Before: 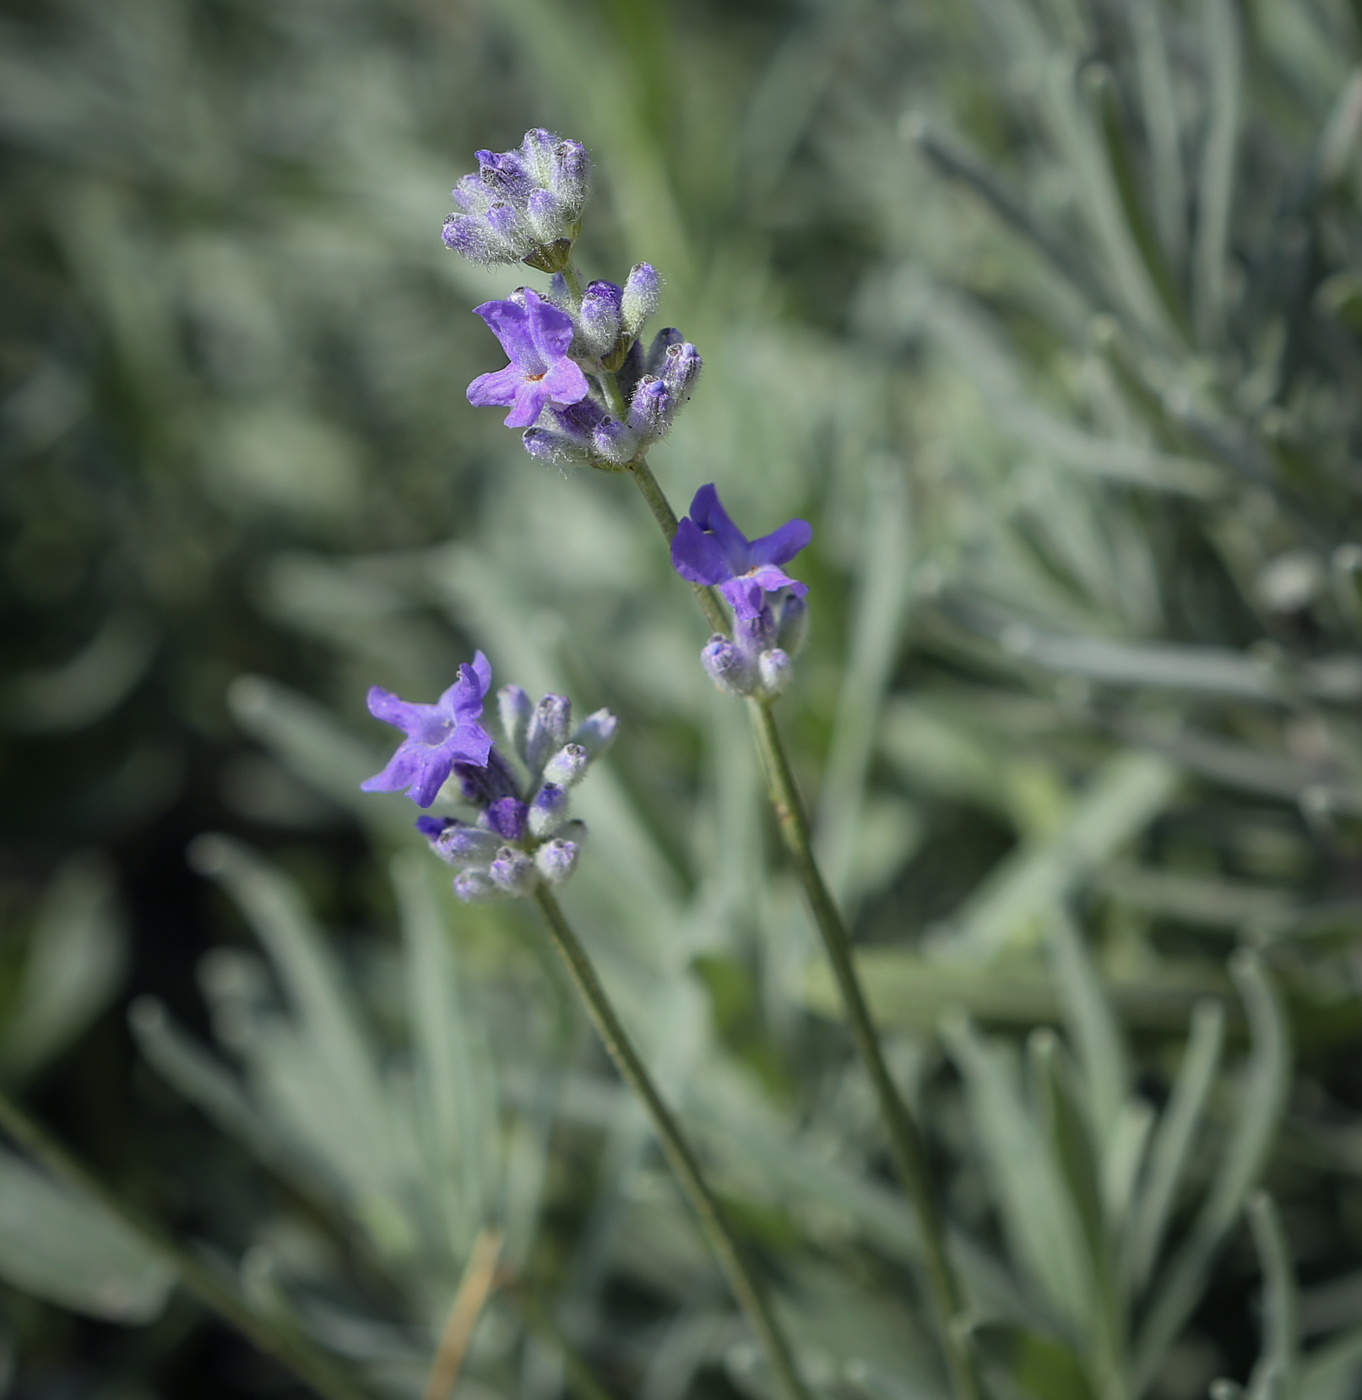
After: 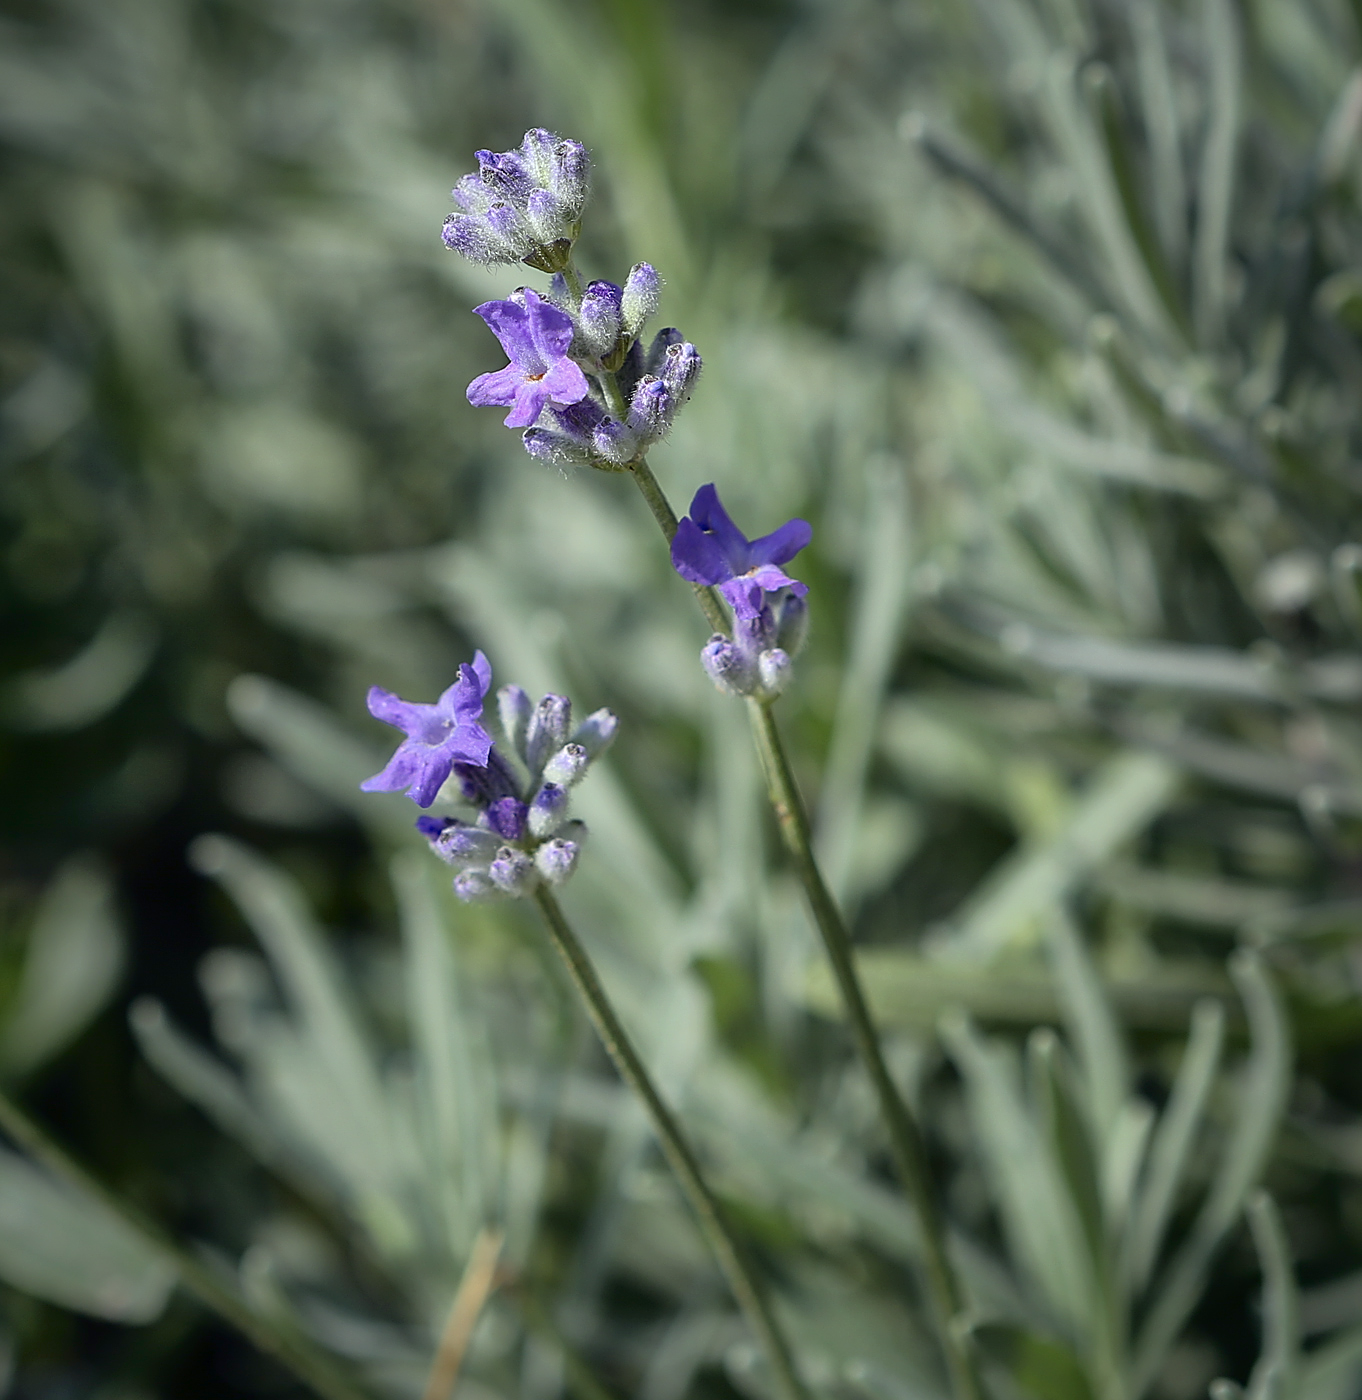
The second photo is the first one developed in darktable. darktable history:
tone curve: curves: ch0 [(0, 0) (0.003, 0.002) (0.011, 0.006) (0.025, 0.014) (0.044, 0.025) (0.069, 0.039) (0.1, 0.056) (0.136, 0.086) (0.177, 0.129) (0.224, 0.183) (0.277, 0.247) (0.335, 0.318) (0.399, 0.395) (0.468, 0.48) (0.543, 0.571) (0.623, 0.668) (0.709, 0.773) (0.801, 0.873) (0.898, 0.978) (1, 1)], color space Lab, independent channels, preserve colors none
exposure: exposure -0.055 EV, compensate exposure bias true, compensate highlight preservation false
shadows and highlights: on, module defaults
sharpen: on, module defaults
